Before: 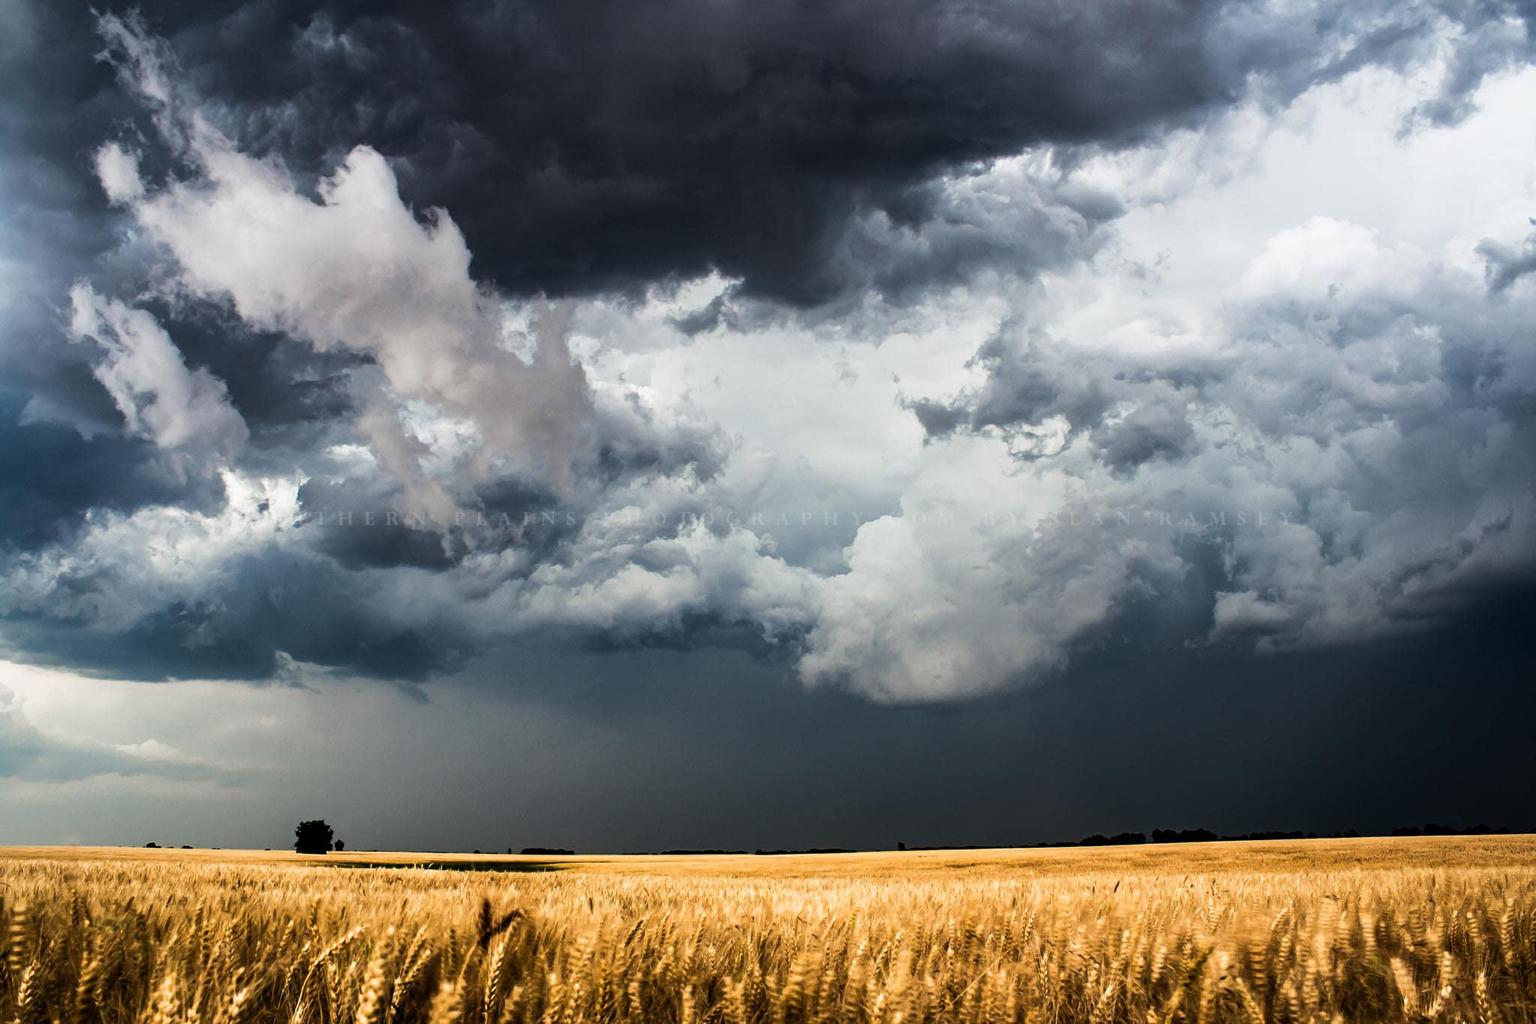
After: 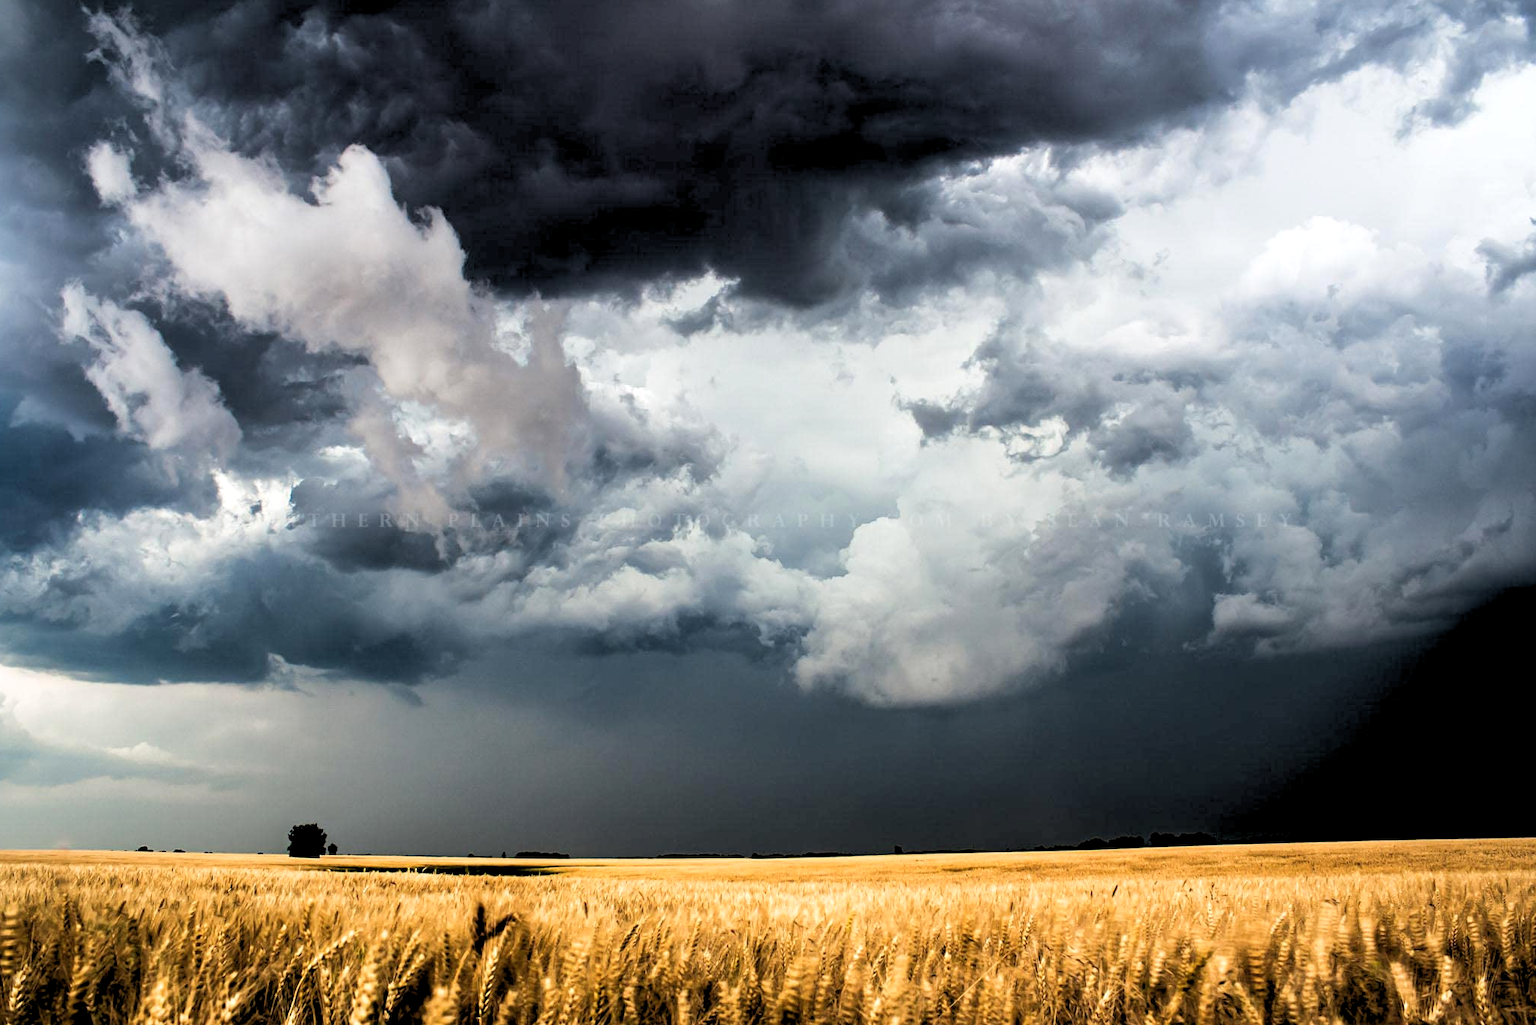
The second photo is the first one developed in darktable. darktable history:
crop and rotate: left 0.614%, top 0.179%, bottom 0.309%
rgb levels: levels [[0.013, 0.434, 0.89], [0, 0.5, 1], [0, 0.5, 1]]
